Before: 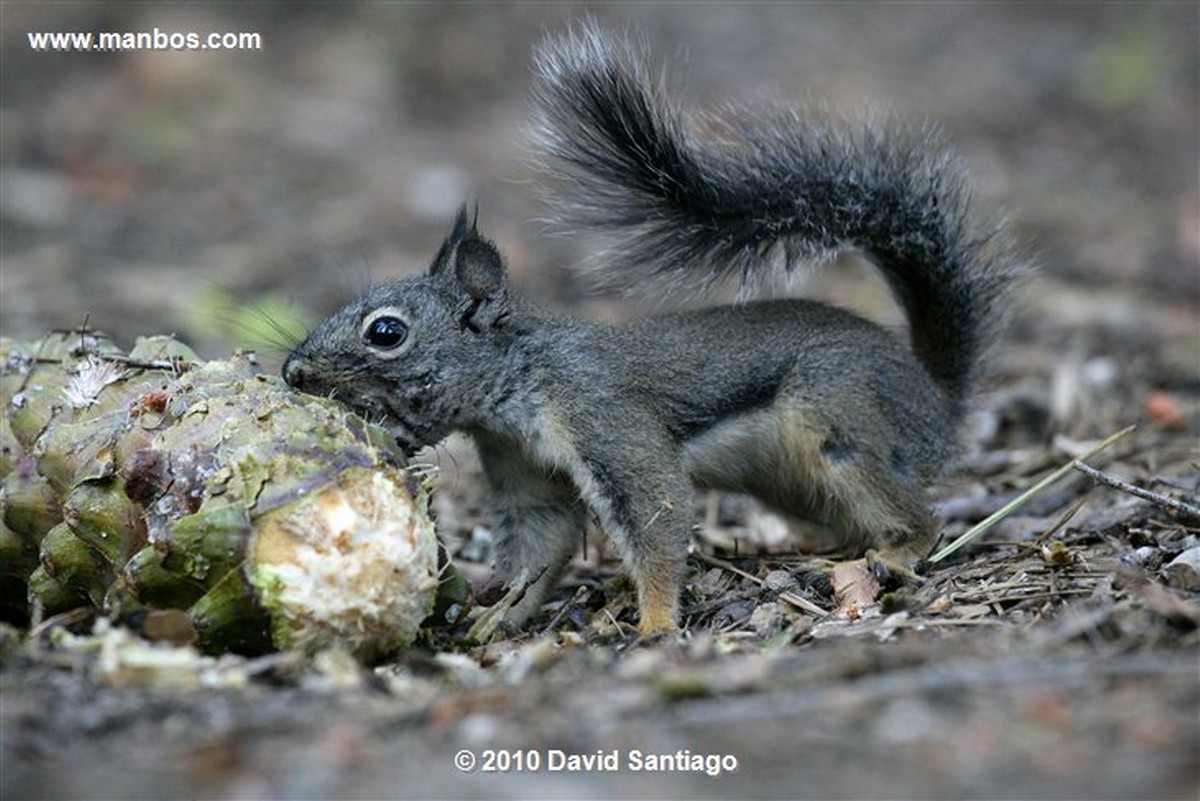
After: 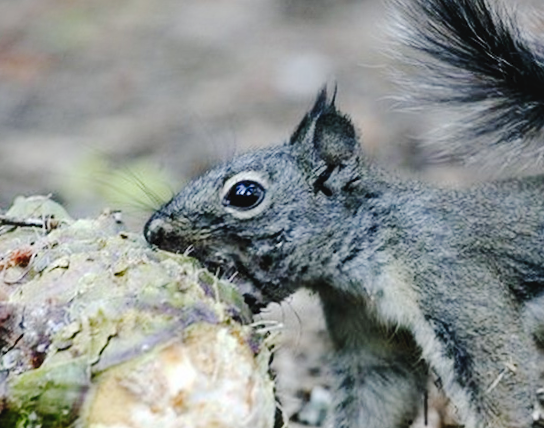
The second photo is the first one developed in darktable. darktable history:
rotate and perspective: rotation 0.72°, lens shift (vertical) -0.352, lens shift (horizontal) -0.051, crop left 0.152, crop right 0.859, crop top 0.019, crop bottom 0.964
contrast brightness saturation: contrast 0.05, brightness 0.06, saturation 0.01
tone curve: curves: ch0 [(0, 0) (0.003, 0.036) (0.011, 0.039) (0.025, 0.039) (0.044, 0.043) (0.069, 0.05) (0.1, 0.072) (0.136, 0.102) (0.177, 0.144) (0.224, 0.204) (0.277, 0.288) (0.335, 0.384) (0.399, 0.477) (0.468, 0.575) (0.543, 0.652) (0.623, 0.724) (0.709, 0.785) (0.801, 0.851) (0.898, 0.915) (1, 1)], preserve colors none
crop and rotate: left 3.047%, top 7.509%, right 42.236%, bottom 37.598%
